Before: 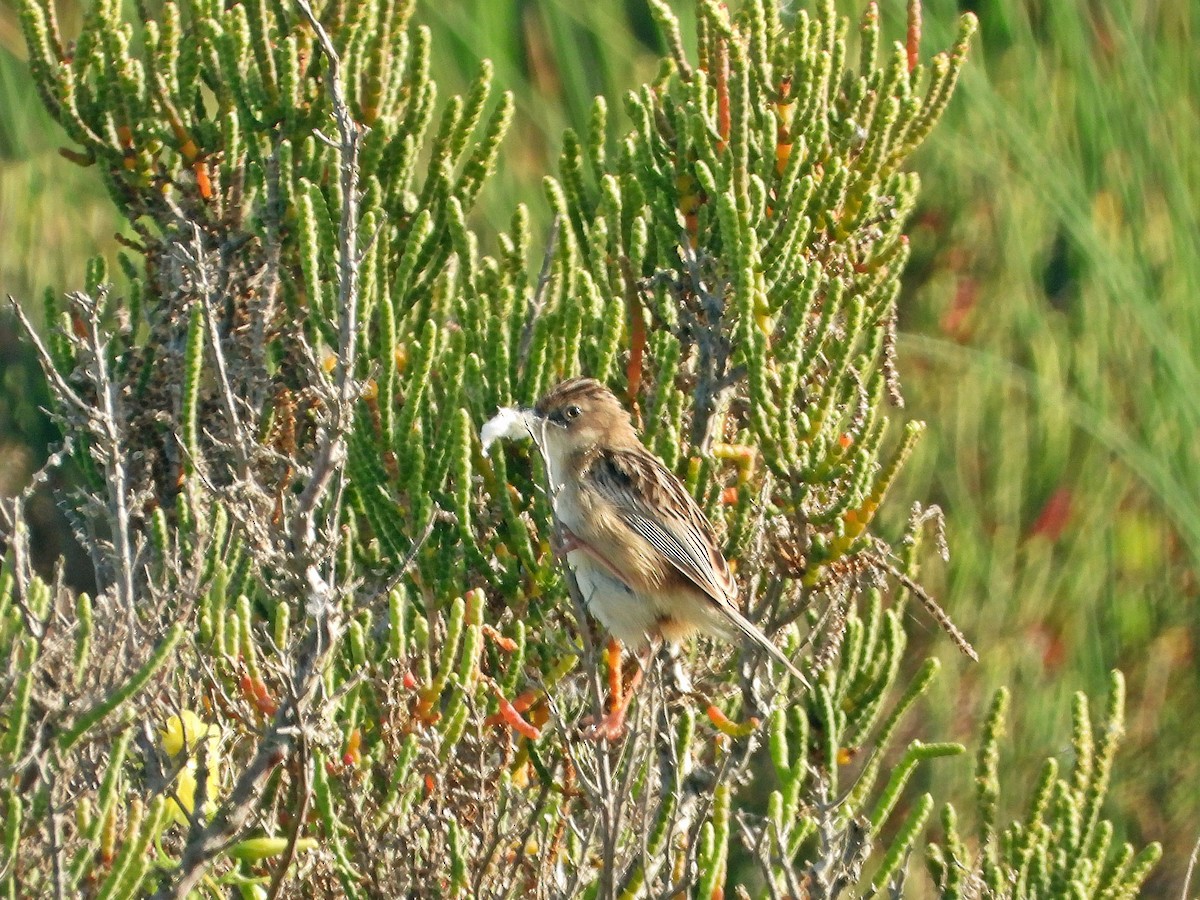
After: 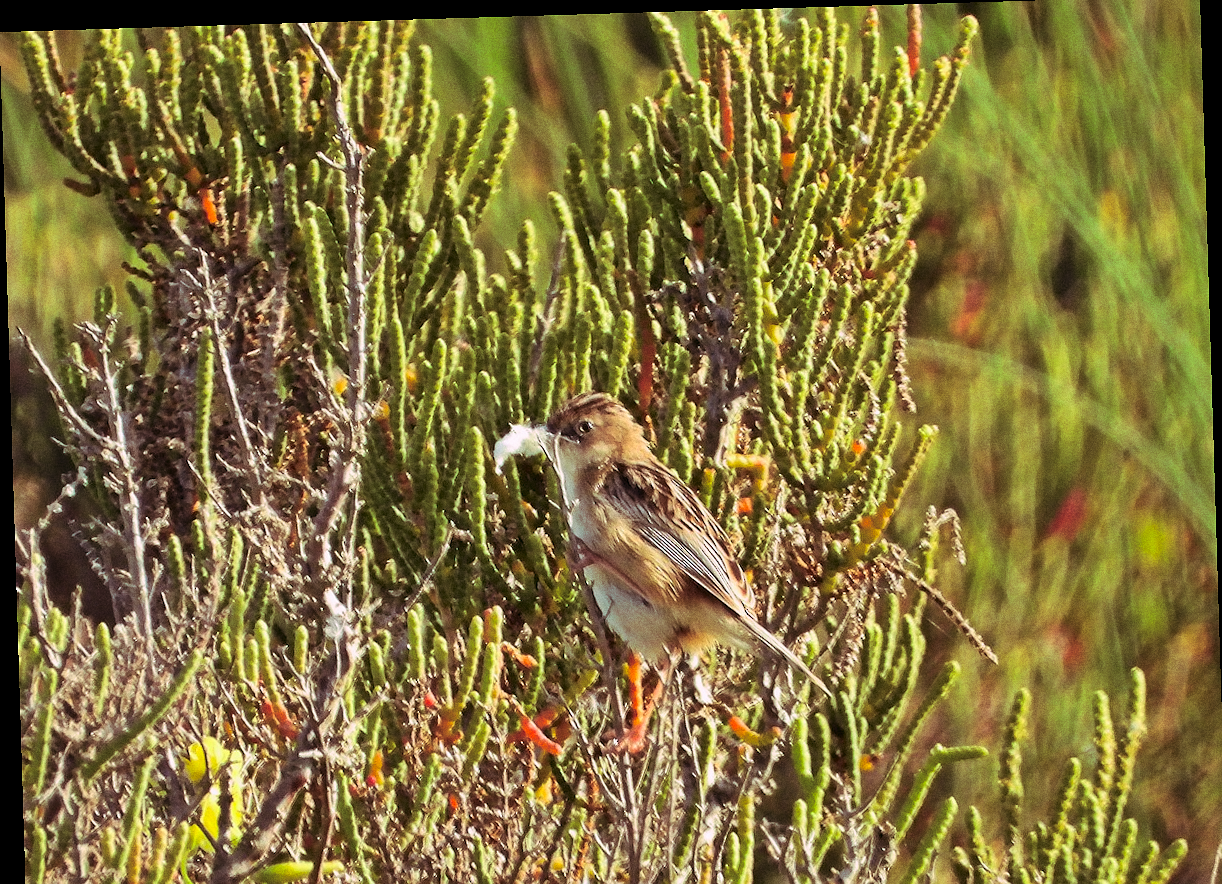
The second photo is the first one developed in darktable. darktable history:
crop: top 0.448%, right 0.264%, bottom 5.045%
tone equalizer: on, module defaults
grain: on, module defaults
split-toning: highlights › hue 298.8°, highlights › saturation 0.73, compress 41.76%
rotate and perspective: rotation -1.75°, automatic cropping off
shadows and highlights: shadows -20, white point adjustment -2, highlights -35
sharpen: radius 1, threshold 1
contrast brightness saturation: contrast 0.16, saturation 0.32
